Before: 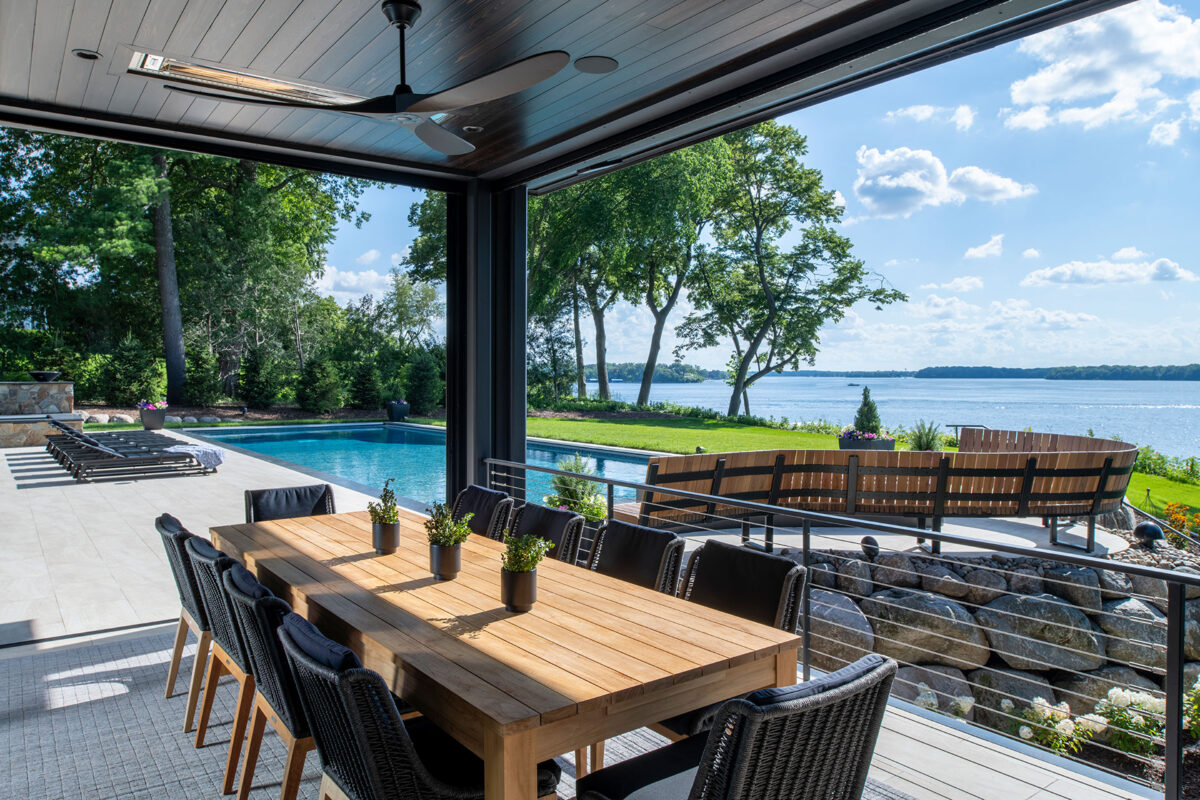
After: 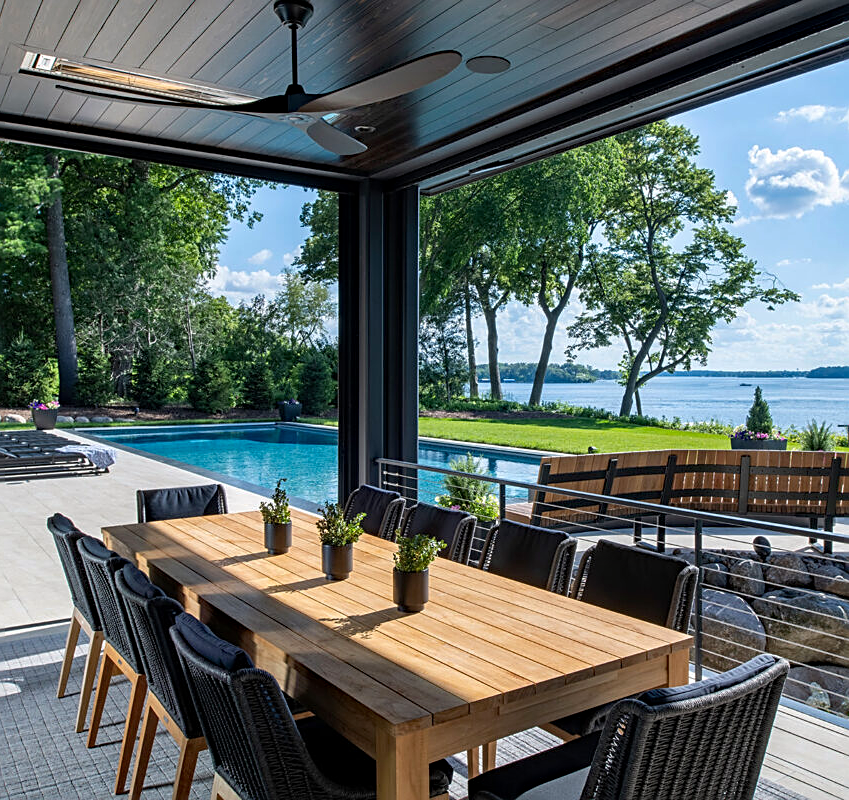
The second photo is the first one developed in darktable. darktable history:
crop and rotate: left 9.061%, right 20.142%
sharpen: on, module defaults
haze removal: compatibility mode true, adaptive false
